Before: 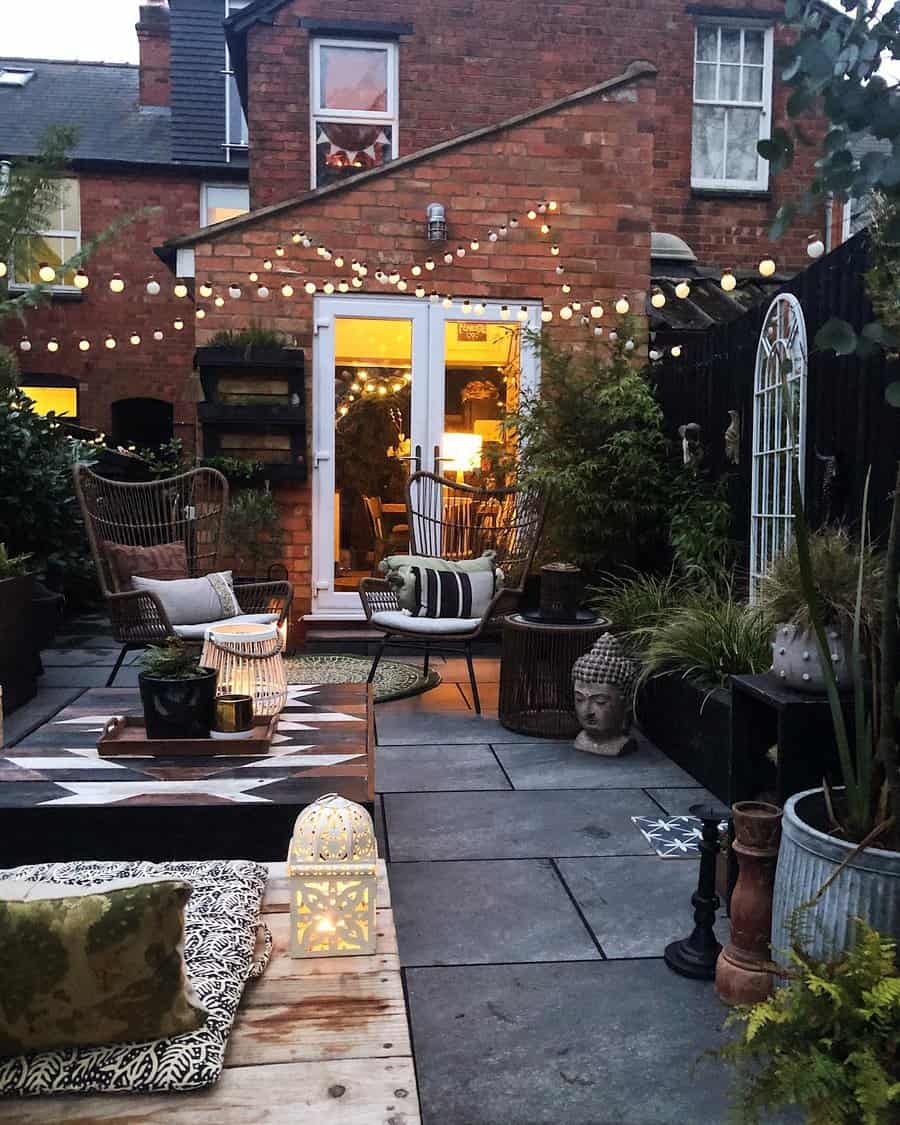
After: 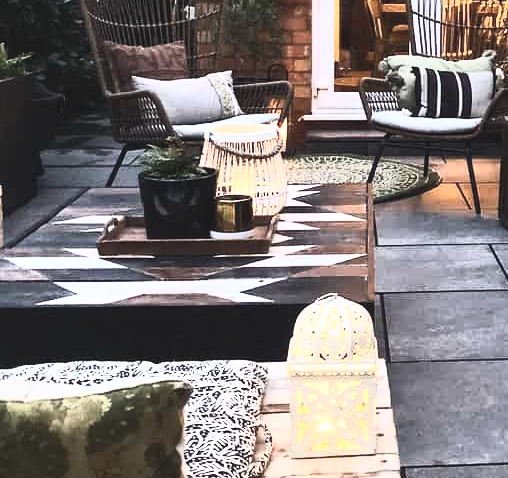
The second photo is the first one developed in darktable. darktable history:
crop: top 44.512%, right 43.475%, bottom 12.995%
color balance rgb: global offset › luminance 0.253%, perceptual saturation grading › global saturation 0.554%, global vibrance 43.052%
contrast brightness saturation: contrast 0.566, brightness 0.577, saturation -0.339
shadows and highlights: radius 267.2, soften with gaussian
